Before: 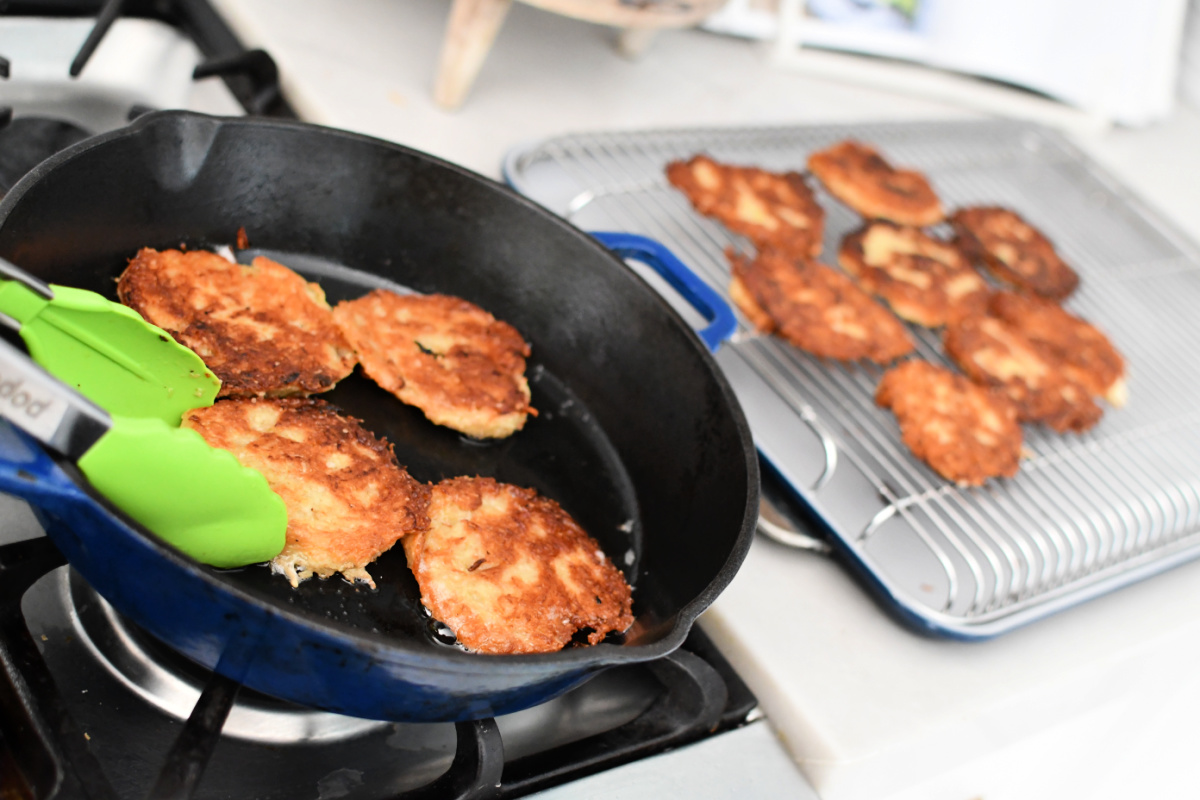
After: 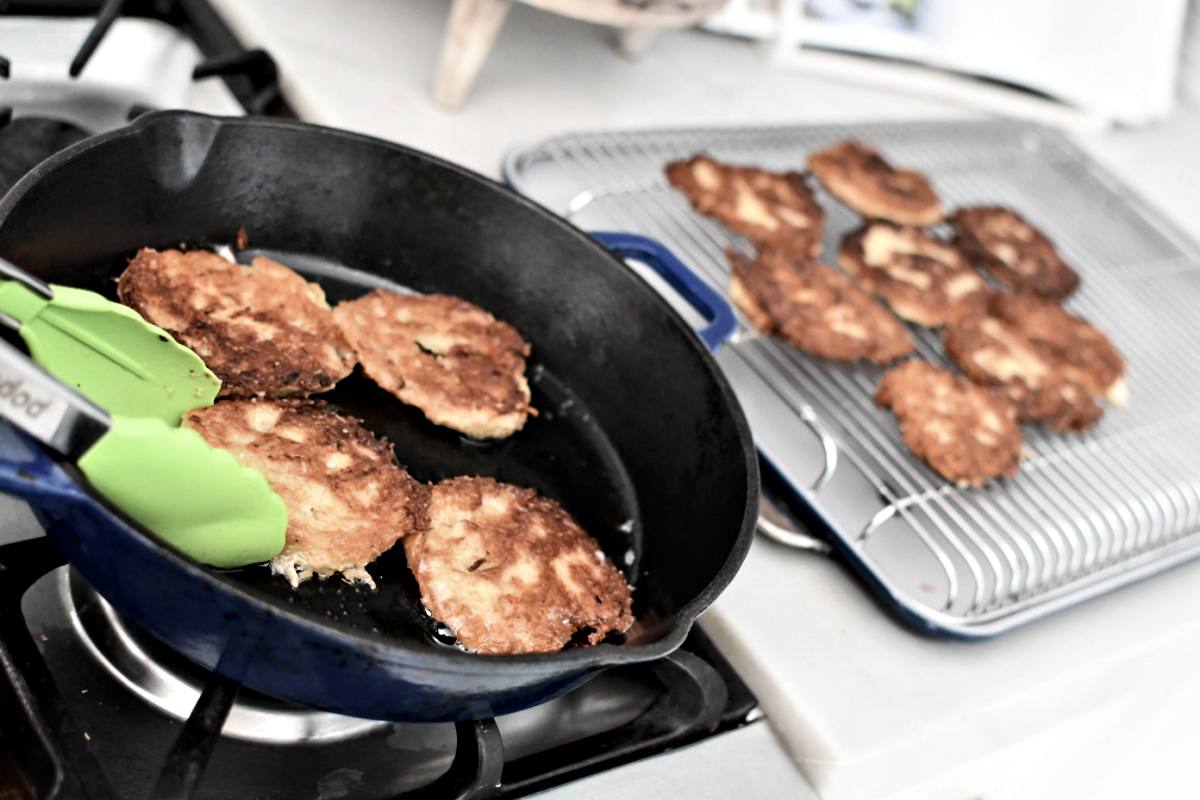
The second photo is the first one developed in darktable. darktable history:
color correction: highlights b* -0.057, saturation 0.62
contrast brightness saturation: contrast 0.03, brightness -0.04
contrast equalizer: octaves 7, y [[0.48, 0.654, 0.731, 0.706, 0.772, 0.382], [0.55 ×6], [0 ×6], [0 ×6], [0 ×6]], mix 0.312
